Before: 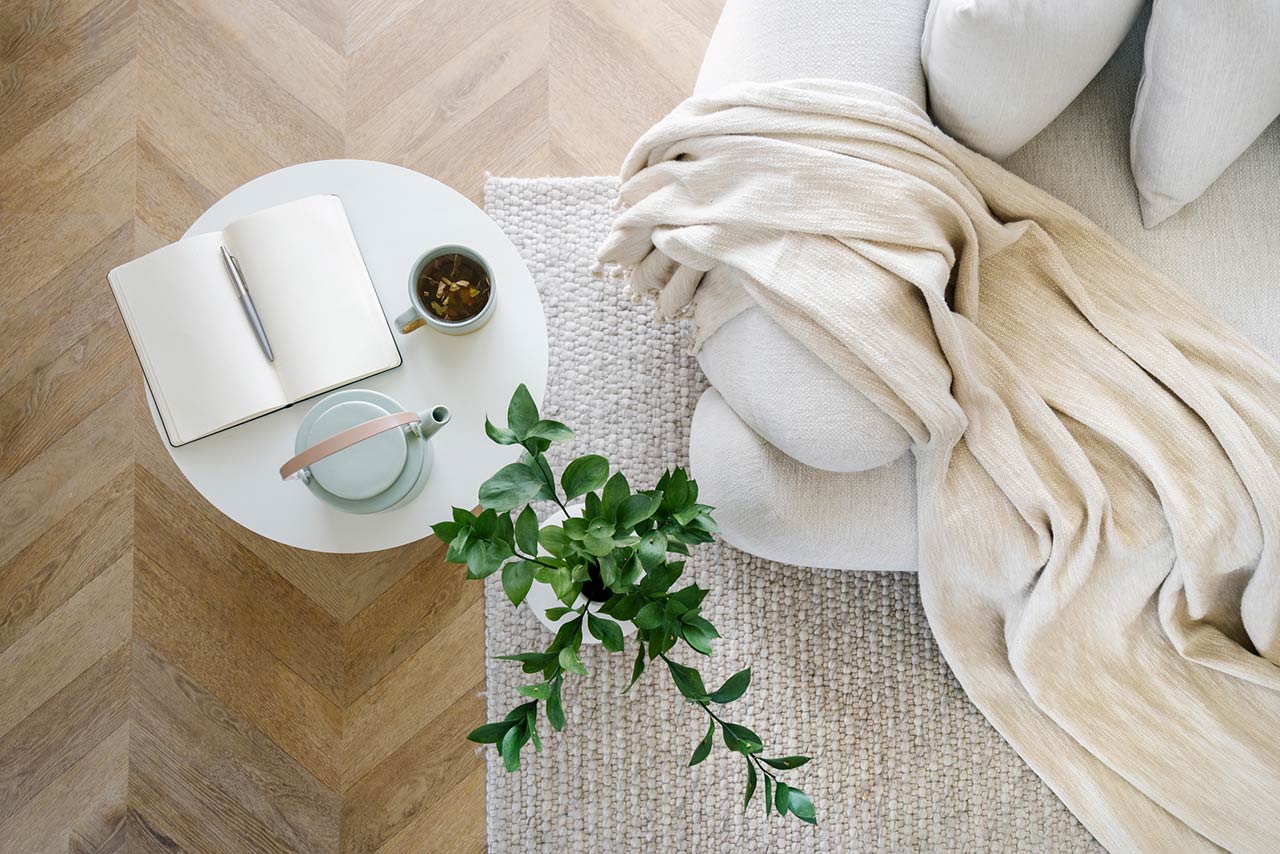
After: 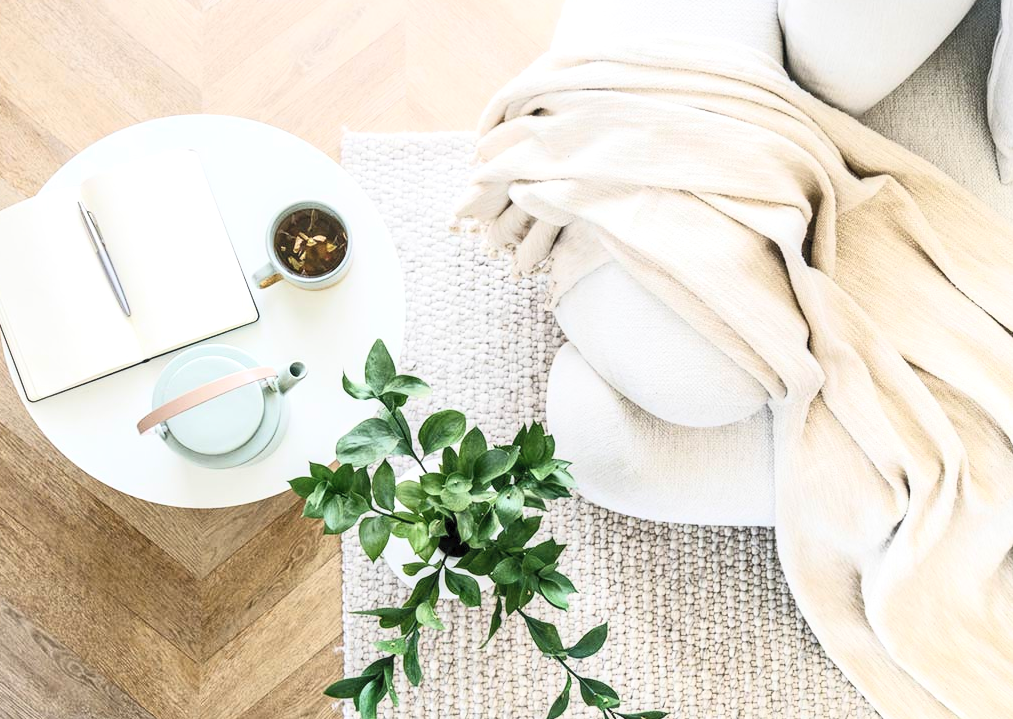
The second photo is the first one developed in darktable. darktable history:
crop: left 11.225%, top 5.381%, right 9.565%, bottom 10.314%
contrast brightness saturation: contrast 0.39, brightness 0.53
local contrast: detail 130%
